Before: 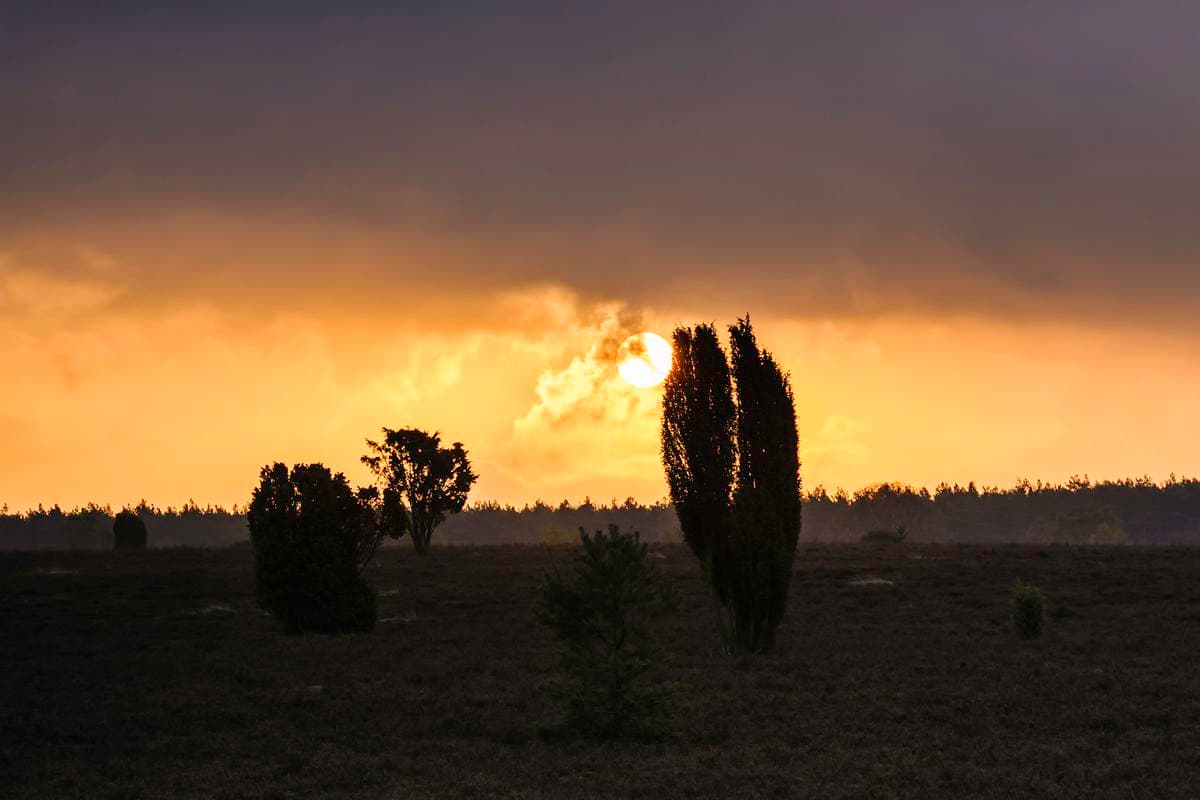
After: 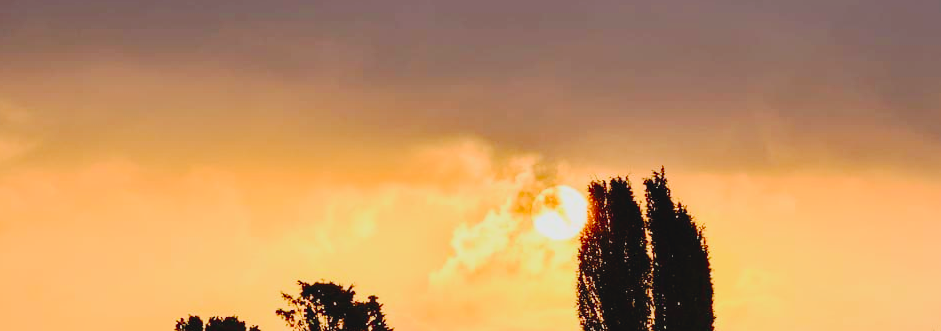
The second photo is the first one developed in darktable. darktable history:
contrast brightness saturation: contrast 0.204, brightness 0.152, saturation 0.147
shadows and highlights: radius 120.83, shadows 21.8, white point adjustment -9.68, highlights -15.32, highlights color adjustment 46.83%, soften with gaussian
tone curve: curves: ch0 [(0, 0) (0.003, 0.064) (0.011, 0.065) (0.025, 0.061) (0.044, 0.068) (0.069, 0.083) (0.1, 0.102) (0.136, 0.126) (0.177, 0.172) (0.224, 0.225) (0.277, 0.306) (0.335, 0.397) (0.399, 0.483) (0.468, 0.56) (0.543, 0.634) (0.623, 0.708) (0.709, 0.77) (0.801, 0.832) (0.898, 0.899) (1, 1)], preserve colors none
crop: left 7.113%, top 18.45%, right 14.435%, bottom 40.092%
